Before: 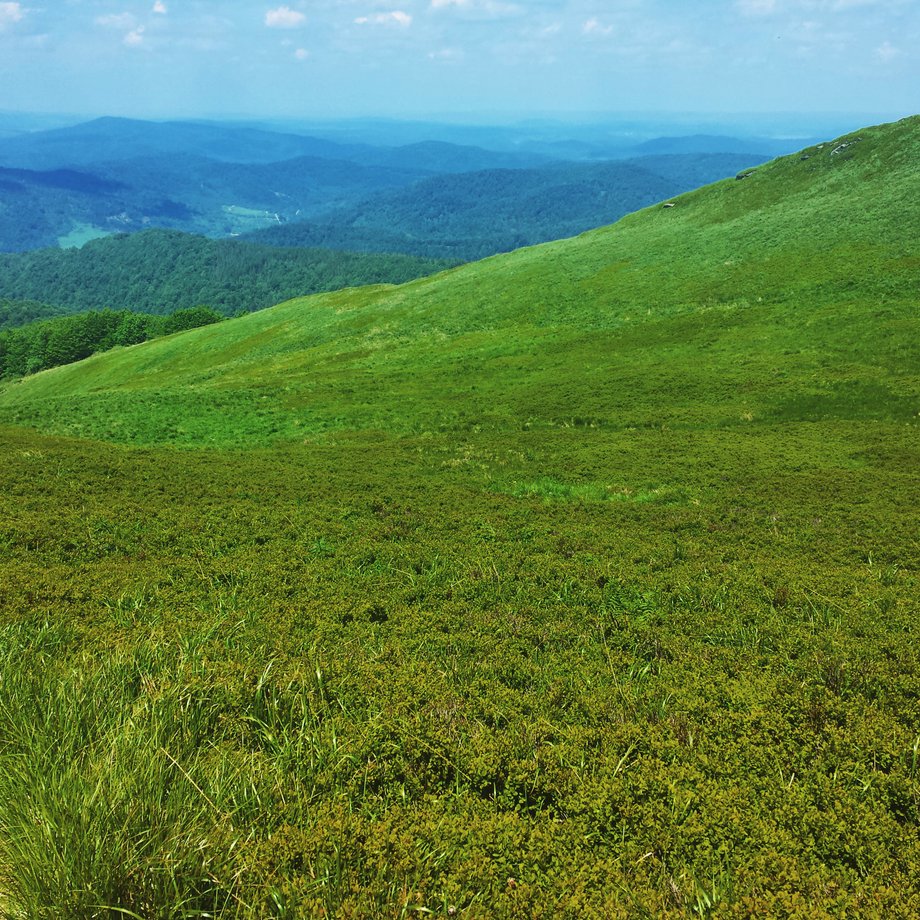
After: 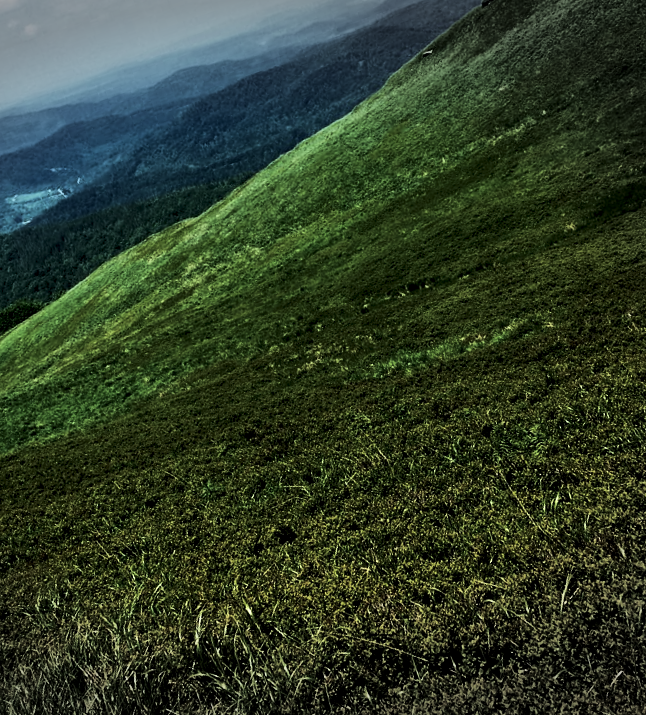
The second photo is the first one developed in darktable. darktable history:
filmic rgb: black relative exposure -6.96 EV, white relative exposure 5.63 EV, hardness 2.86
color balance rgb: perceptual saturation grading › global saturation 0.388%, perceptual brilliance grading › highlights 1.924%, perceptual brilliance grading › mid-tones -49.964%, perceptual brilliance grading › shadows -50.323%, contrast 15.433%
local contrast: highlights 168%, shadows 128%, detail 140%, midtone range 0.255
vignetting: fall-off start 100.72%, brightness -0.519, saturation -0.509, center (-0.148, 0.015), width/height ratio 1.325
crop and rotate: angle 19.01°, left 6.828%, right 3.774%, bottom 1.148%
